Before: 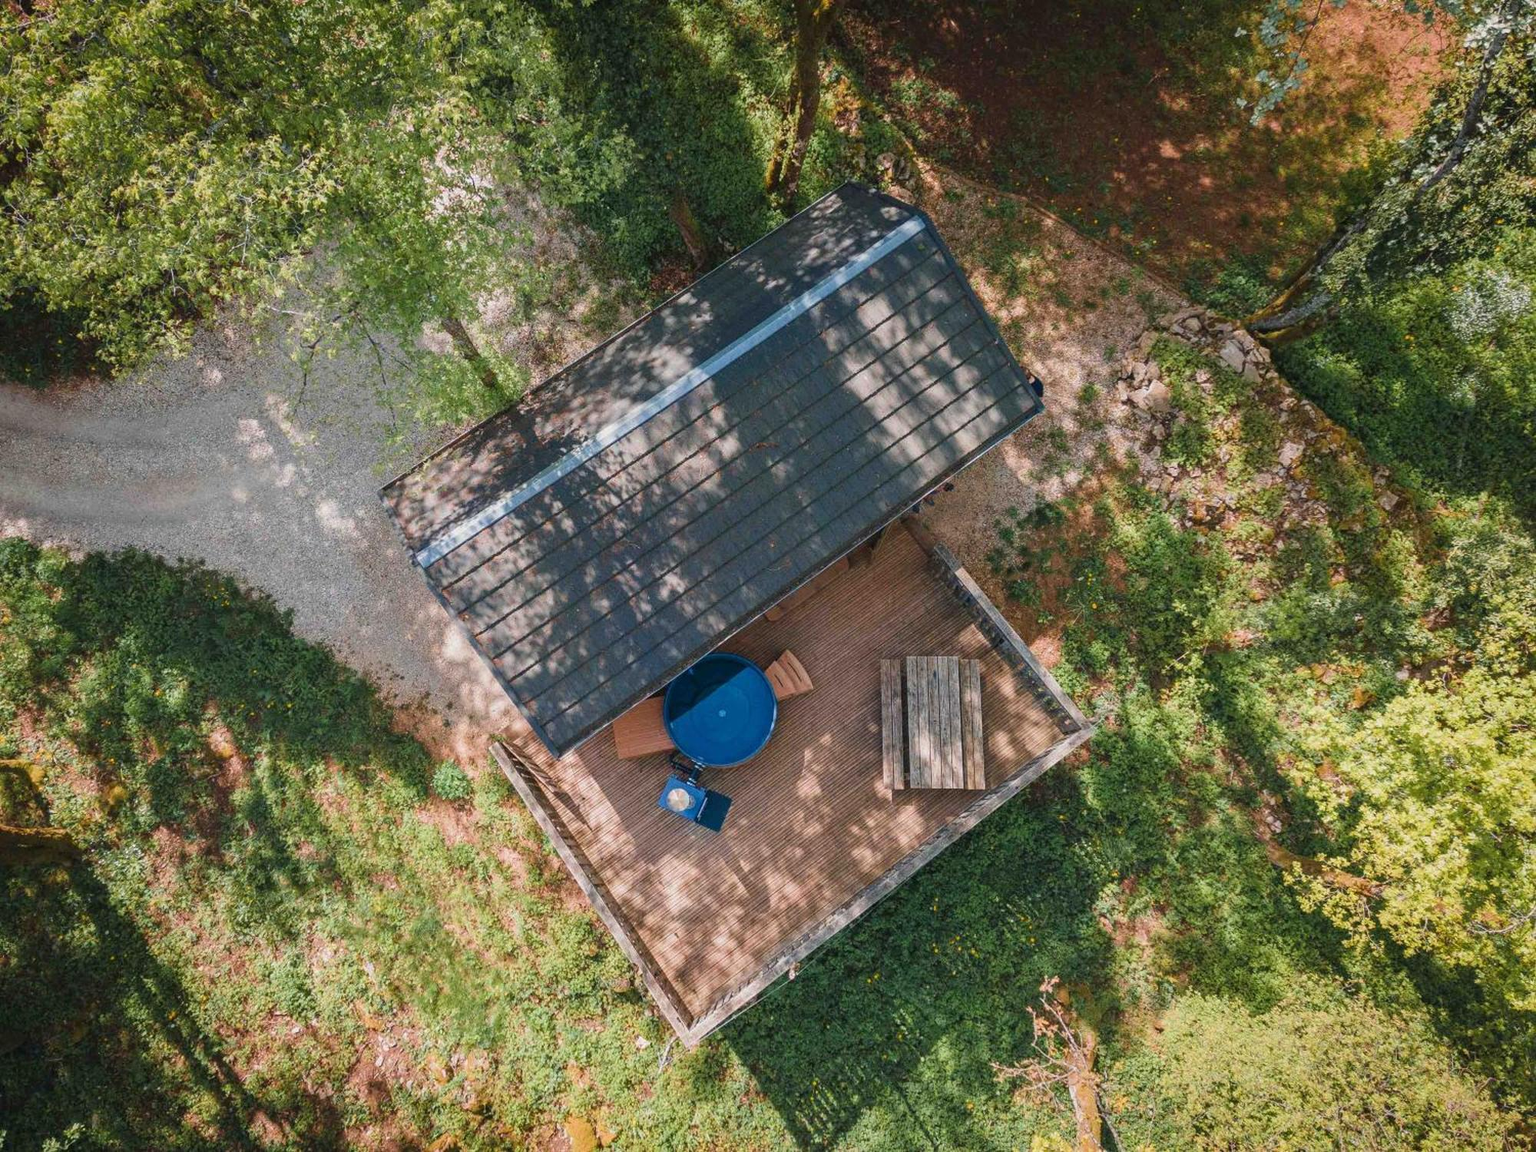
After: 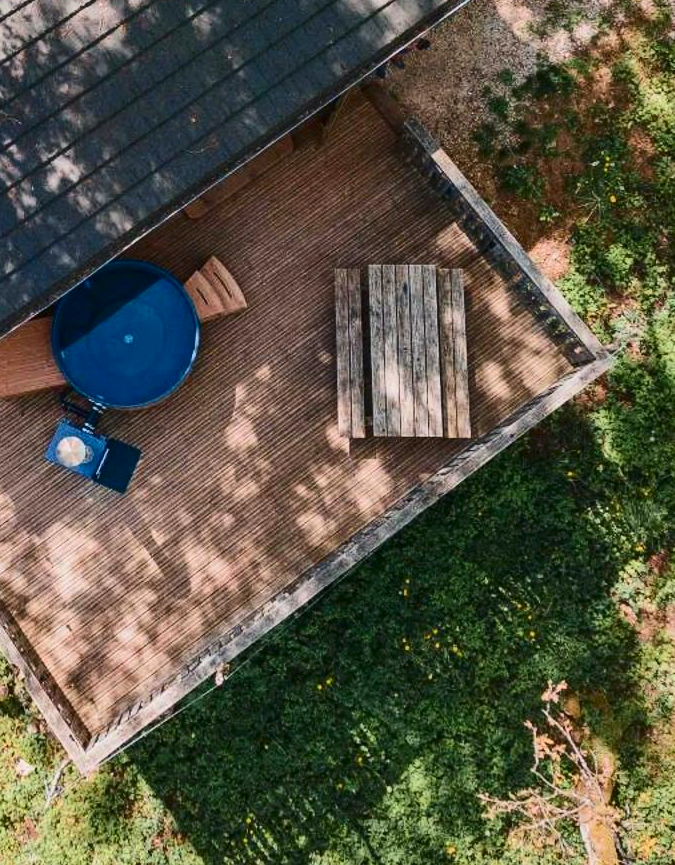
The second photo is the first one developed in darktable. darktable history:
contrast brightness saturation: contrast 0.286
shadows and highlights: shadows -20.44, white point adjustment -1.97, highlights -34.75
crop: left 40.623%, top 39.381%, right 25.623%, bottom 2.887%
